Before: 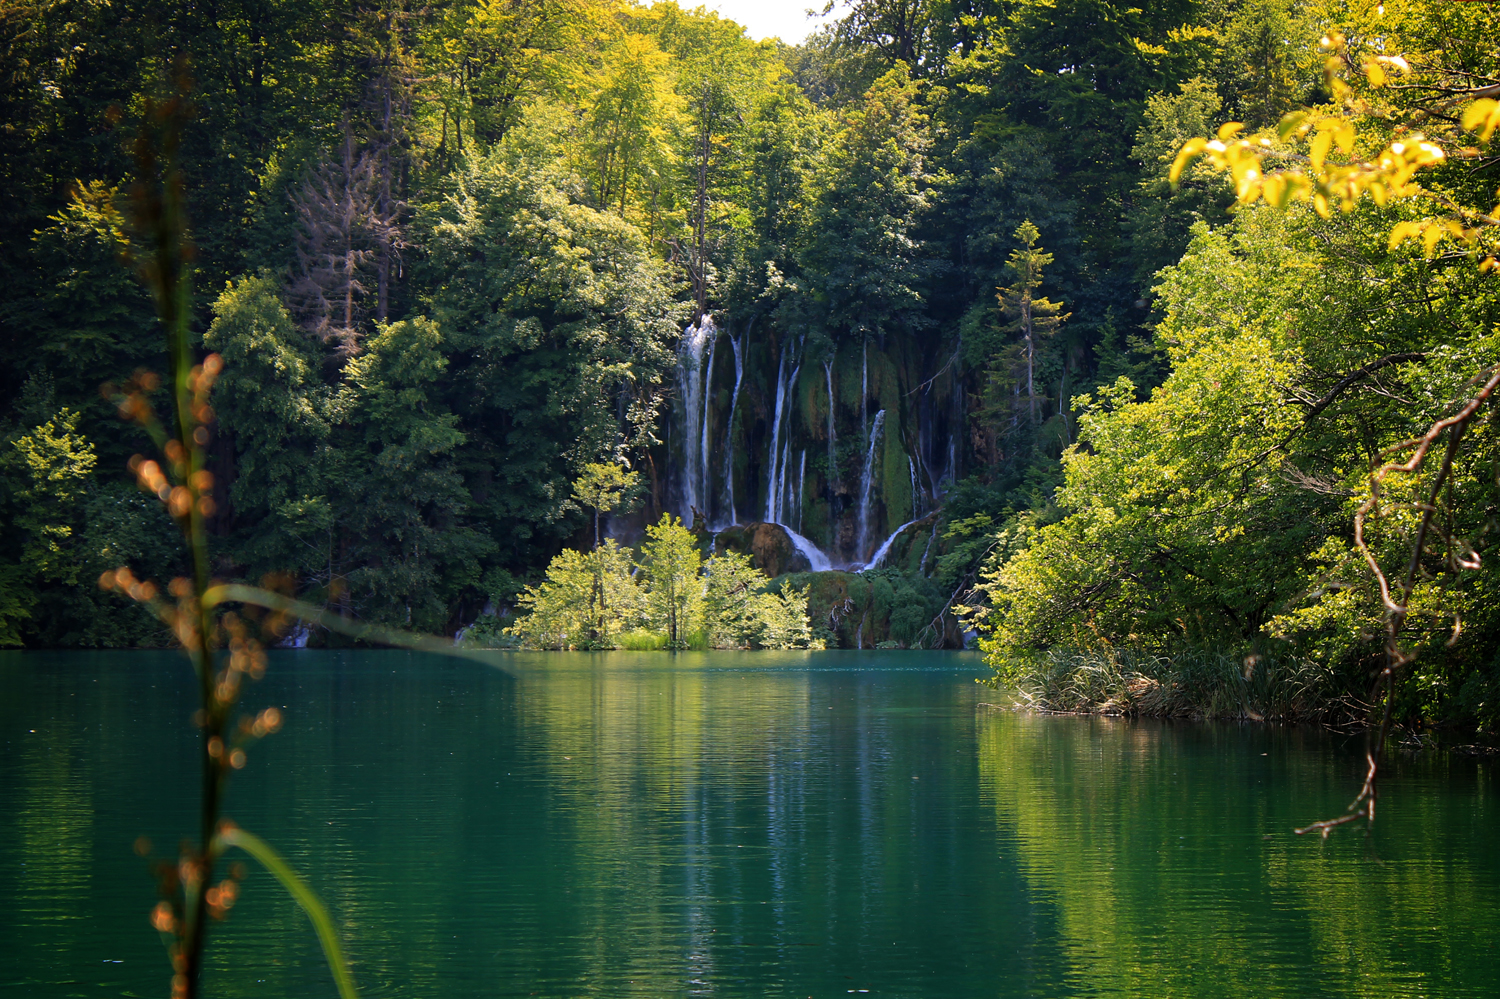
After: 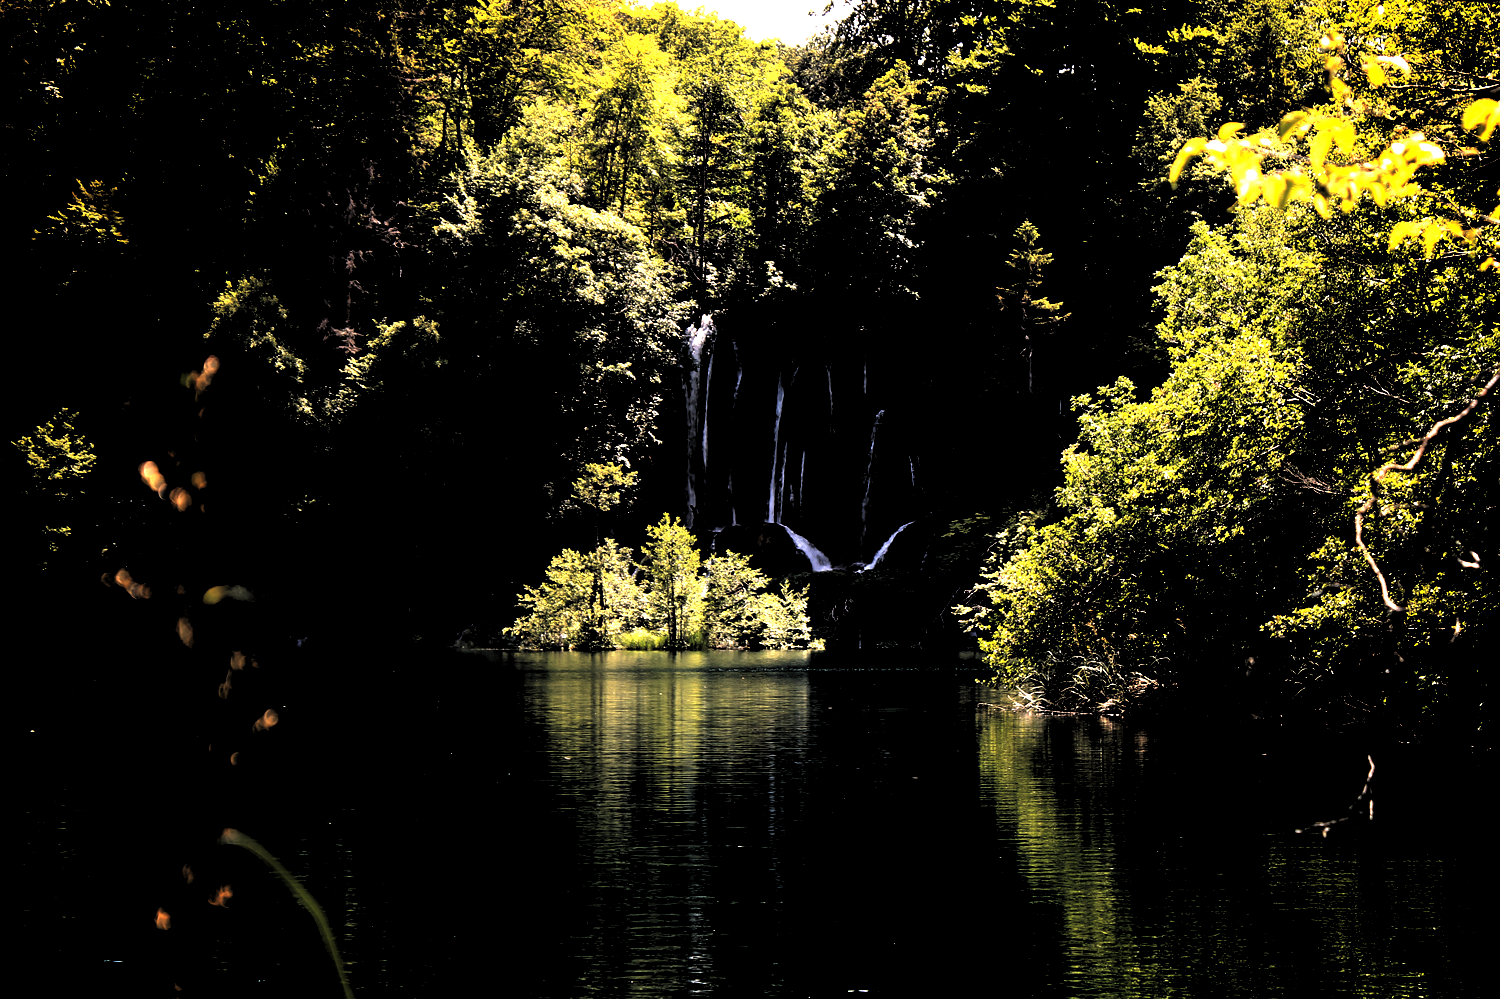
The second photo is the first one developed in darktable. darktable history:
white balance: red 1.127, blue 0.943
levels: levels [0.514, 0.759, 1]
exposure: black level correction 0, exposure 1 EV, compensate exposure bias true, compensate highlight preservation false
